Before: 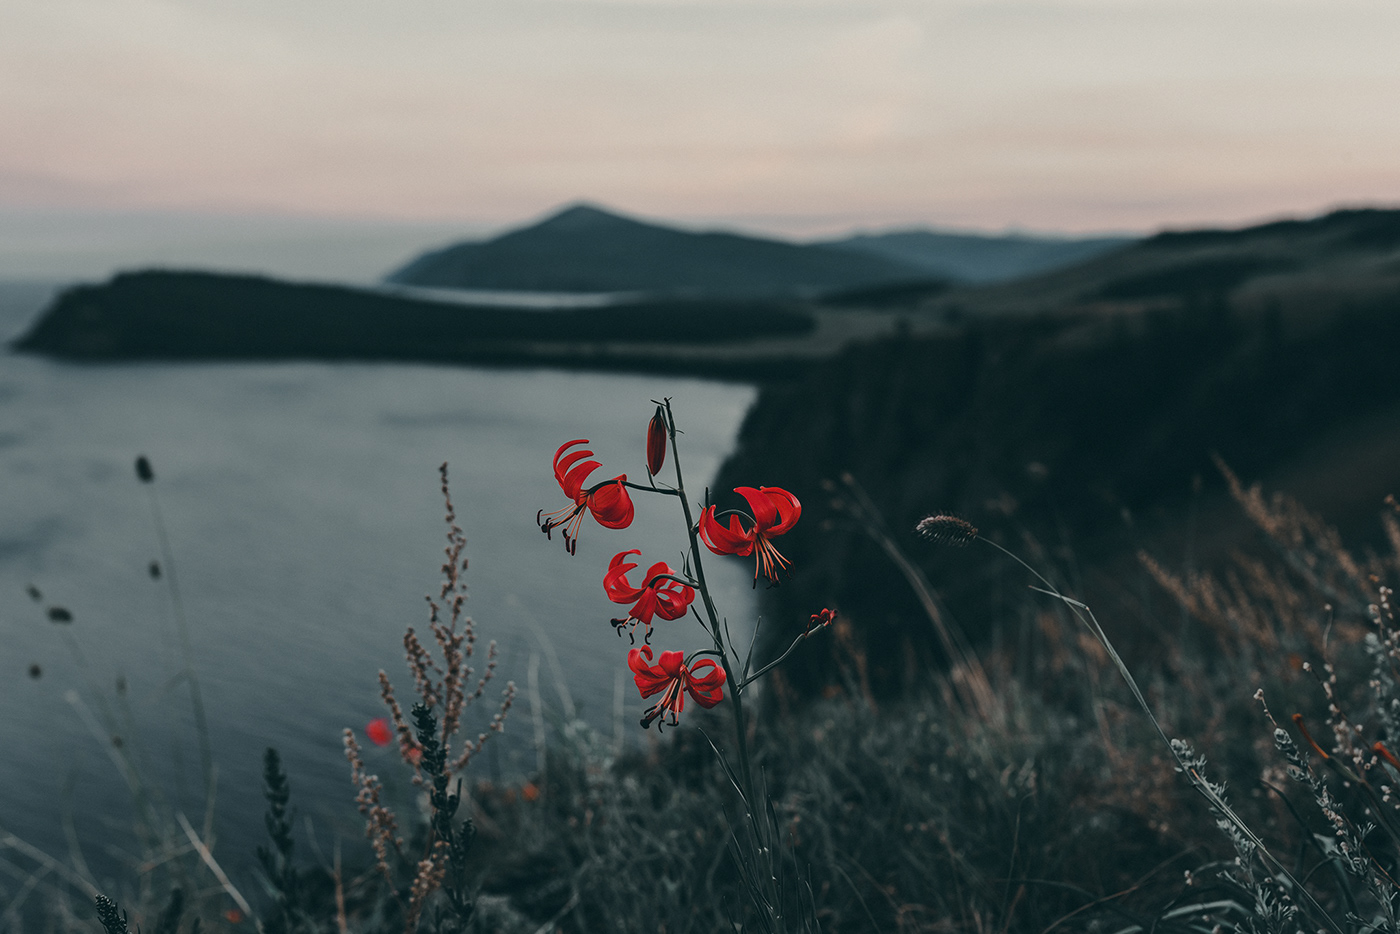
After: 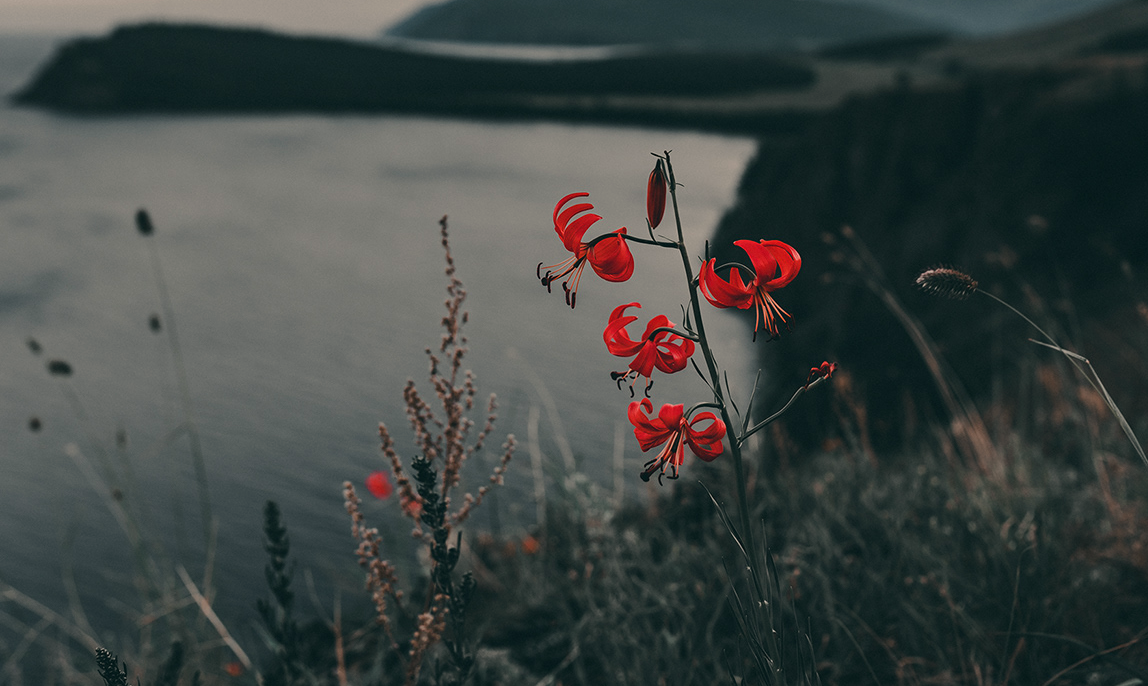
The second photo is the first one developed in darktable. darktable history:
crop: top 26.531%, right 17.959%
white balance: red 1.127, blue 0.943
